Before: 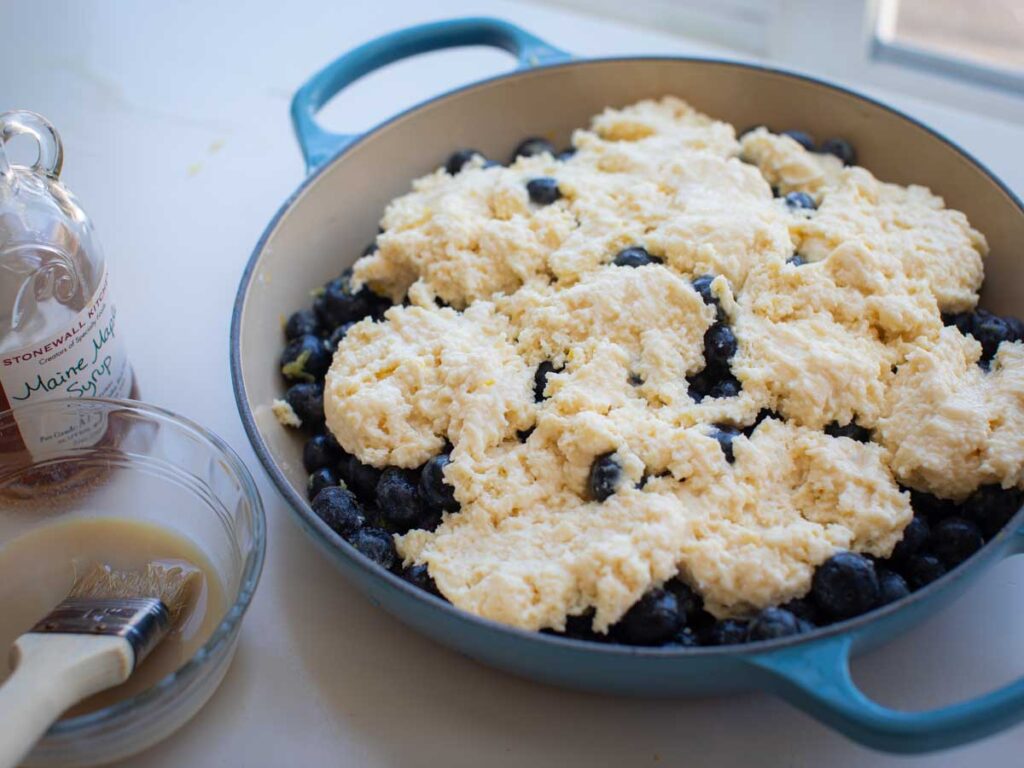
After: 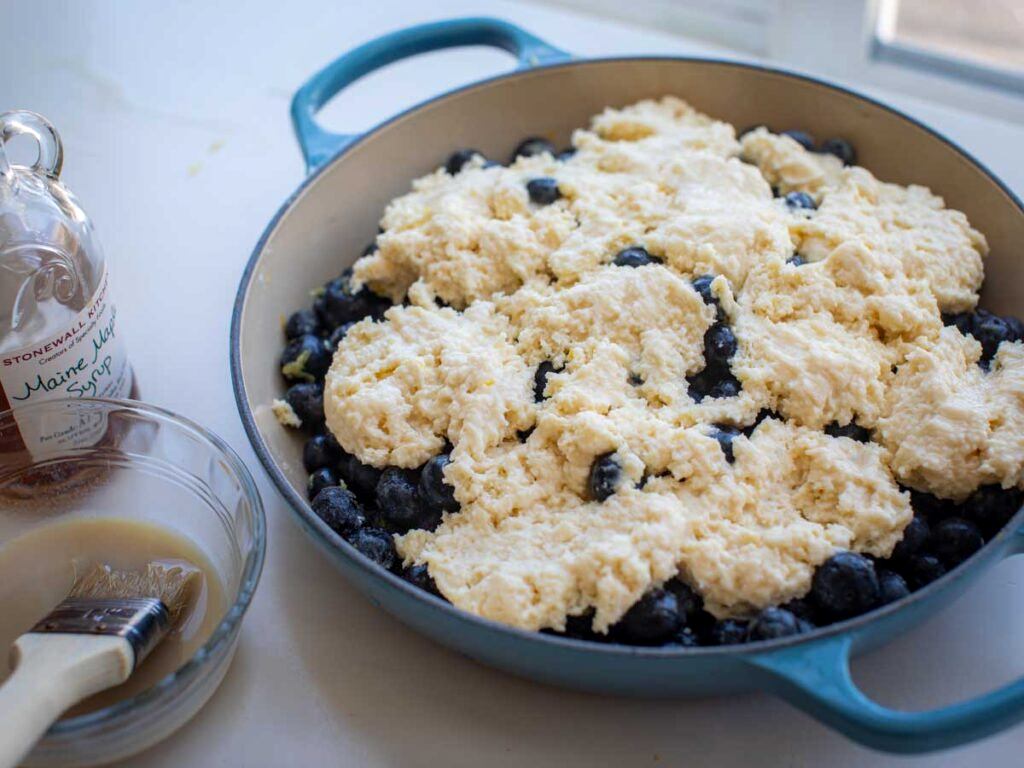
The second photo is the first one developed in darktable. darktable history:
local contrast: on, module defaults
color correction: highlights a* 0.003, highlights b* -0.283
